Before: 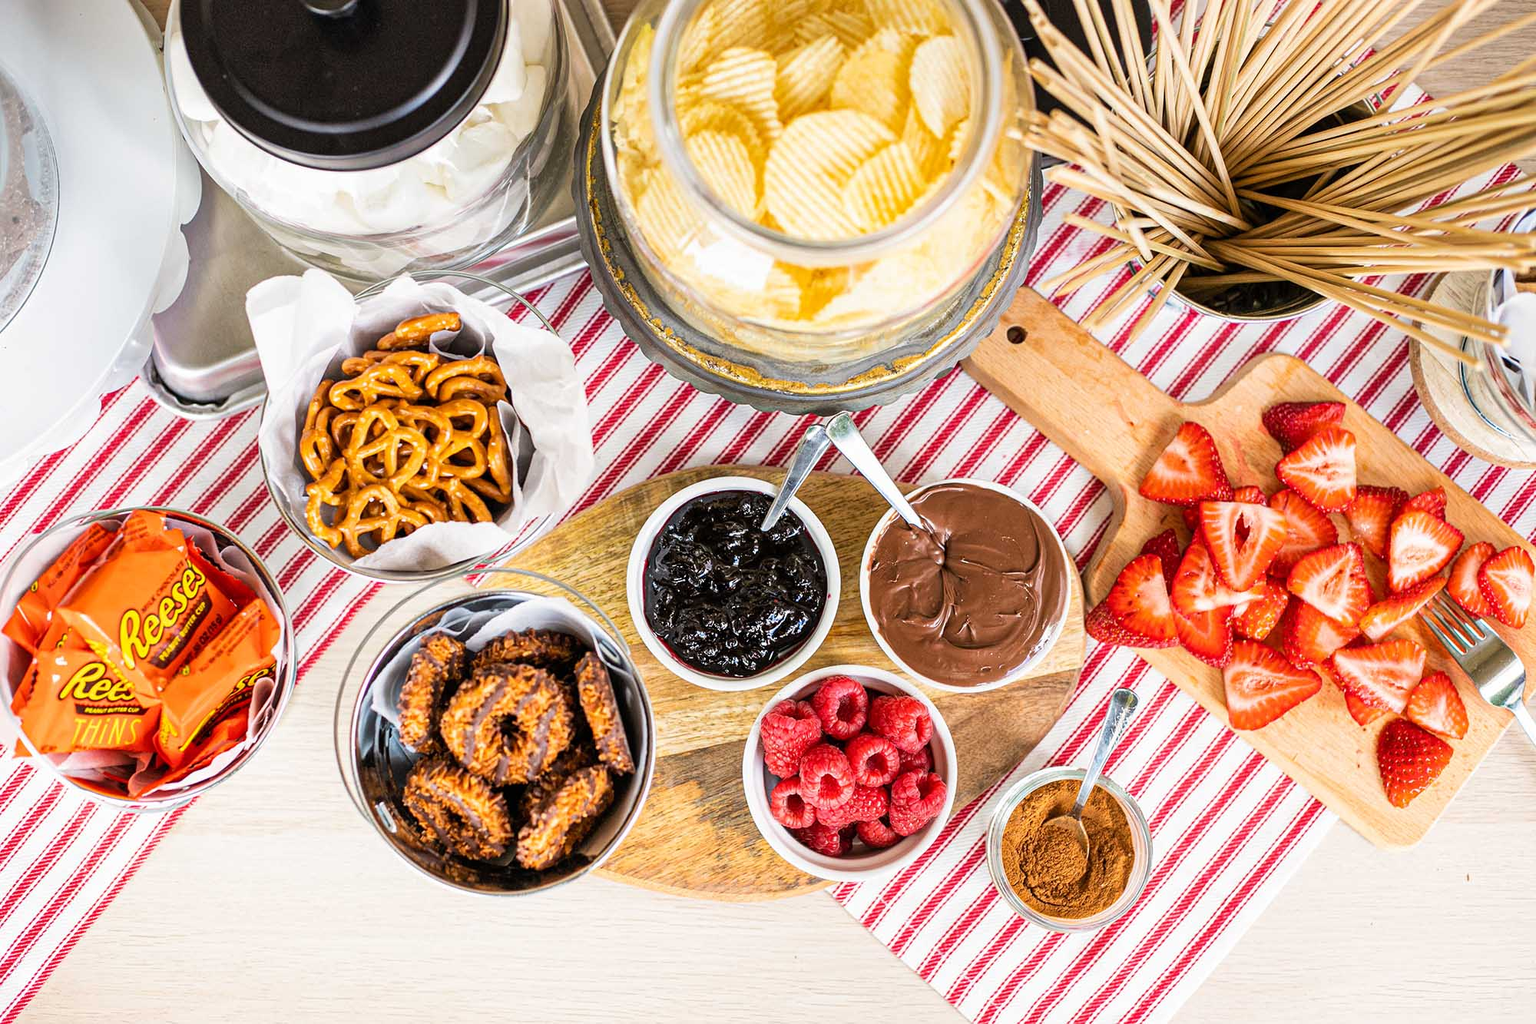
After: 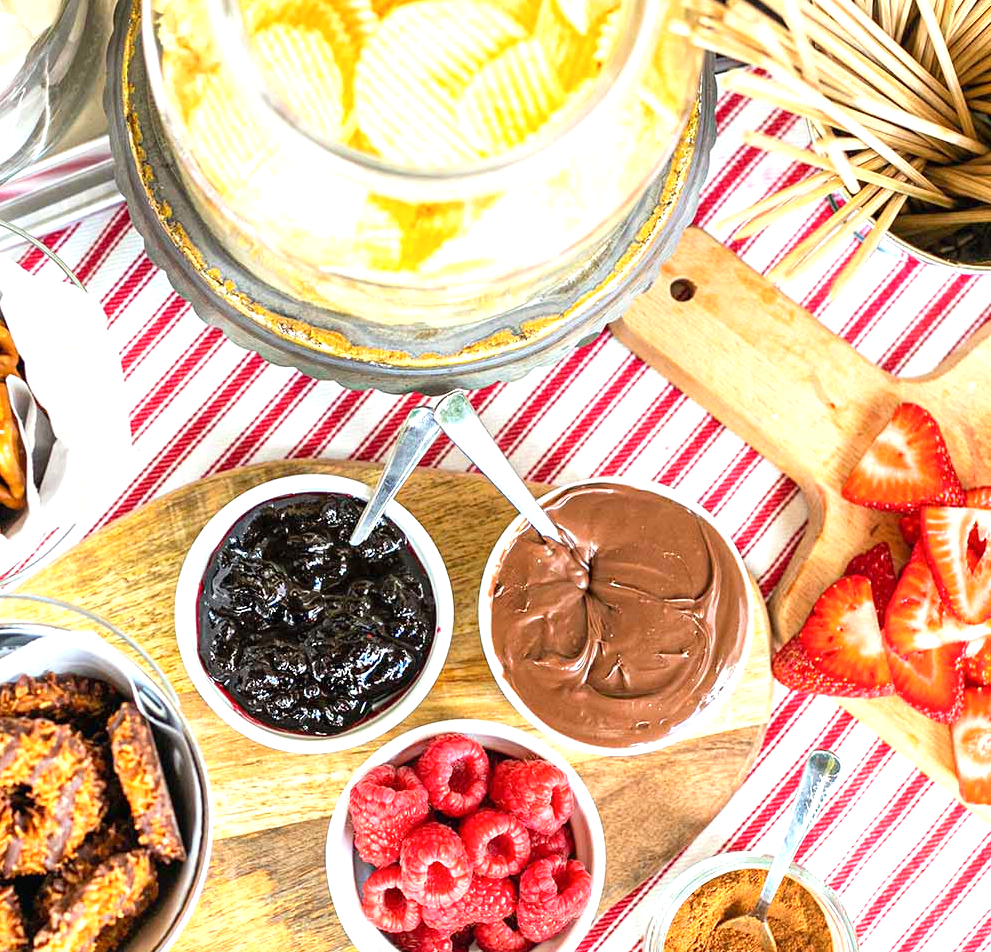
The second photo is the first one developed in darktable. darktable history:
crop: left 32.075%, top 10.976%, right 18.355%, bottom 17.596%
color calibration: illuminant Planckian (black body), x 0.351, y 0.352, temperature 4794.27 K
levels: levels [0, 0.478, 1]
exposure: black level correction 0, exposure 0.7 EV, compensate exposure bias true, compensate highlight preservation false
